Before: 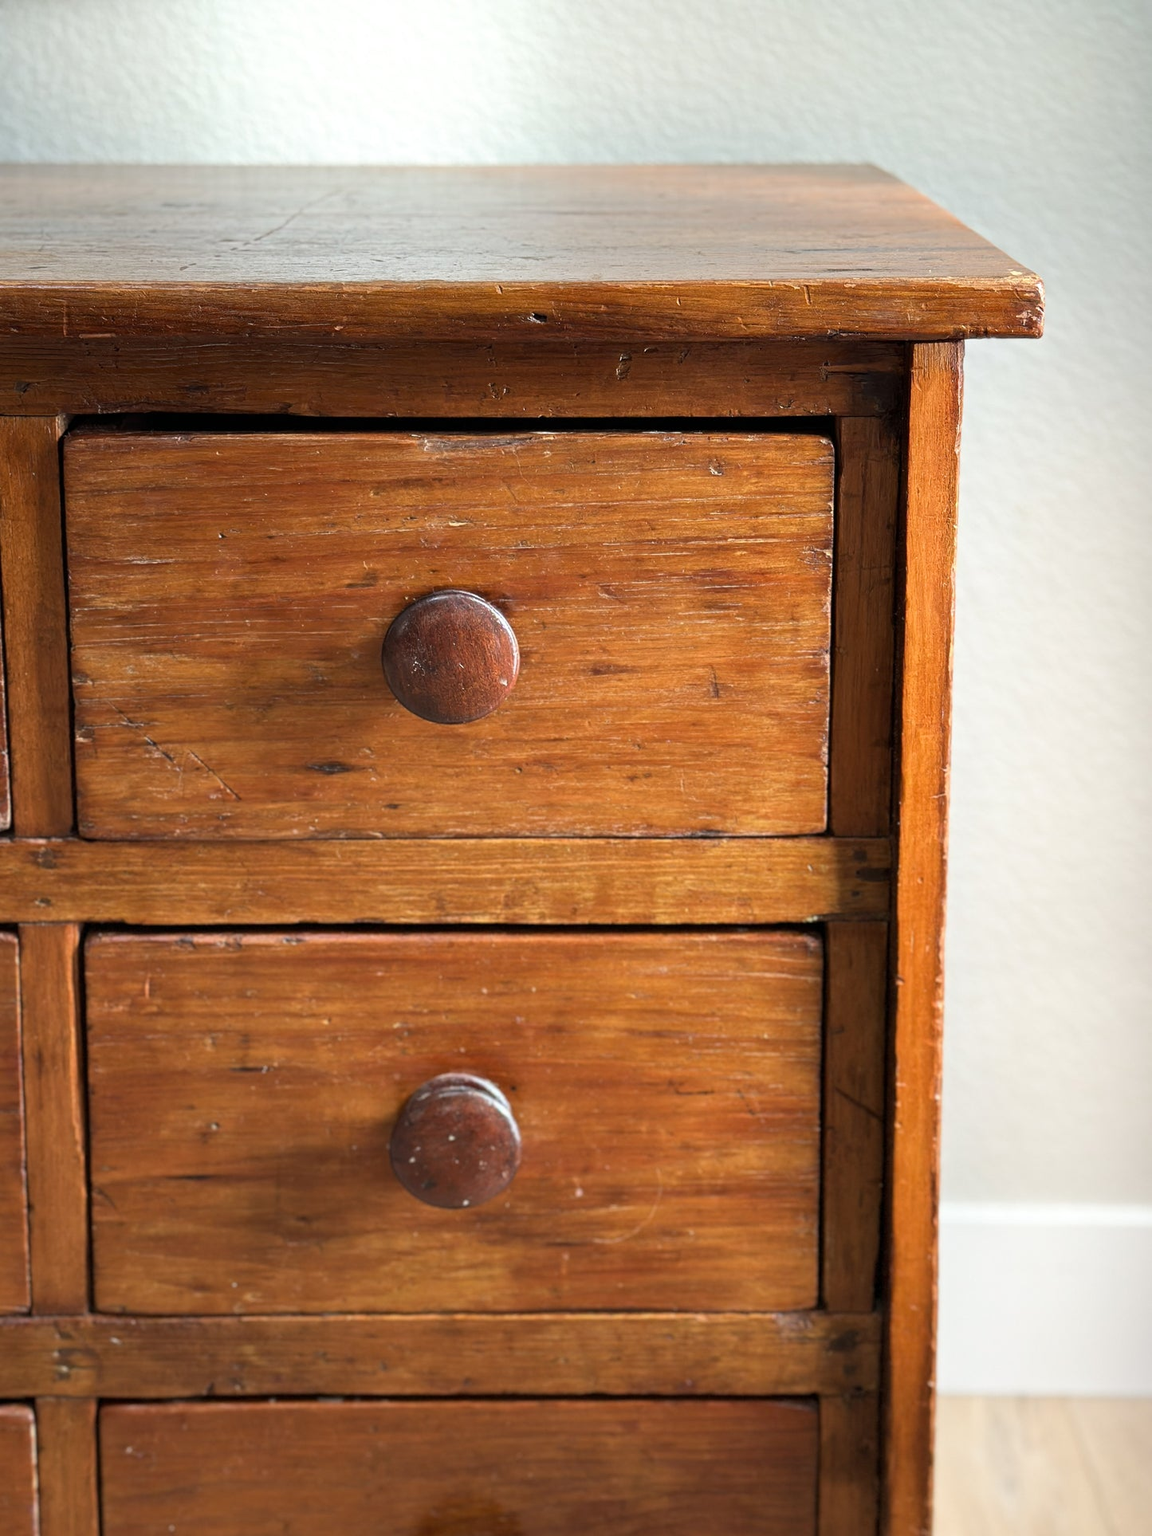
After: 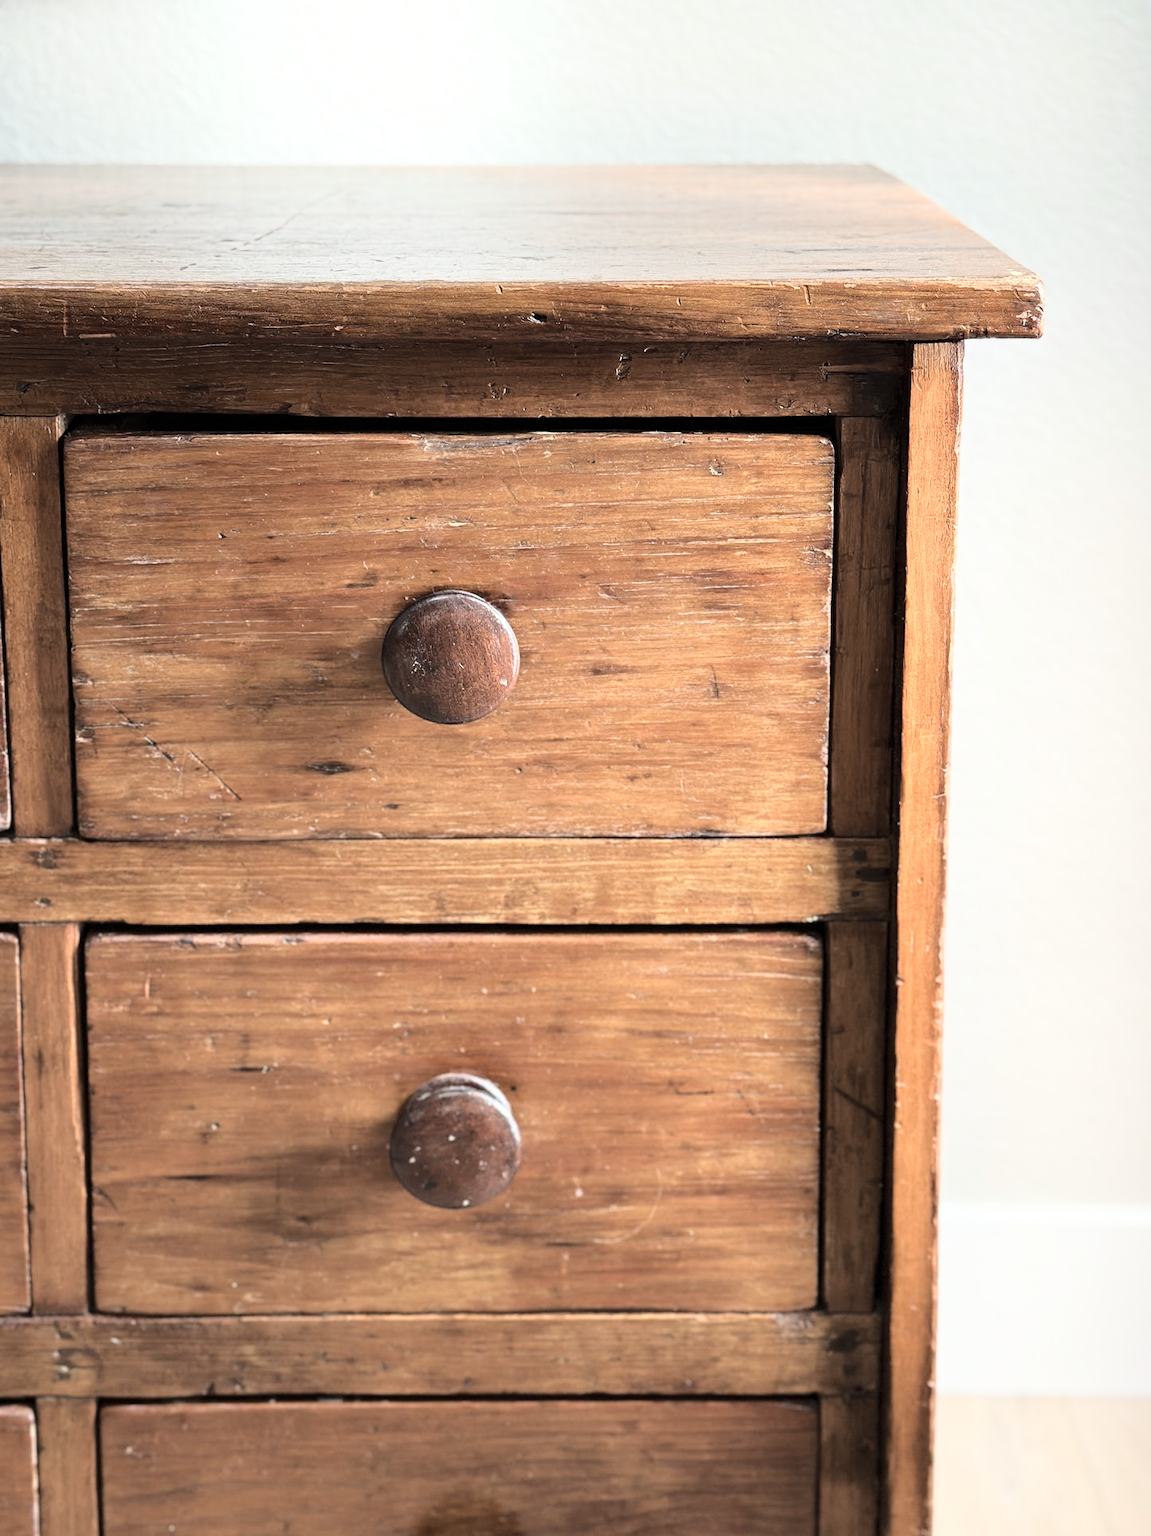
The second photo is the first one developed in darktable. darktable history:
color correction: saturation 0.57
base curve: curves: ch0 [(0, 0) (0.028, 0.03) (0.121, 0.232) (0.46, 0.748) (0.859, 0.968) (1, 1)]
